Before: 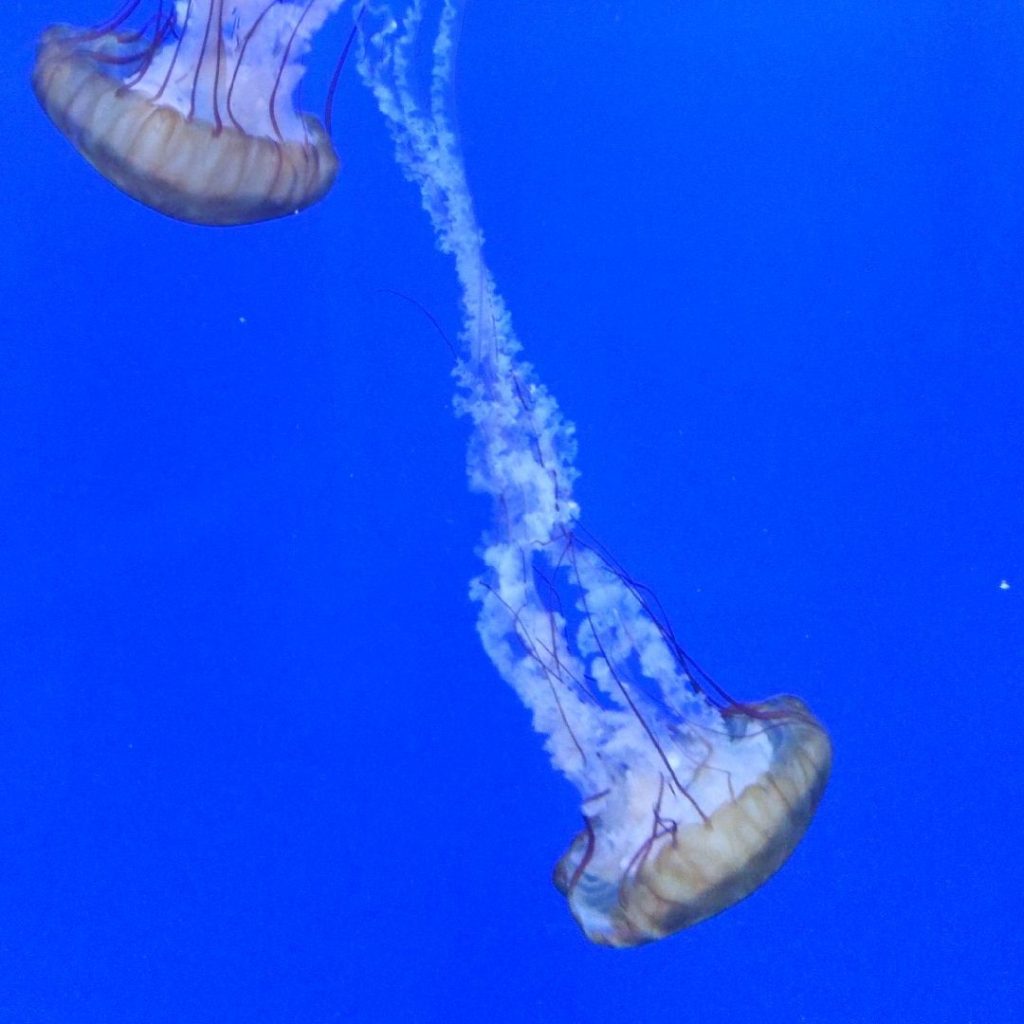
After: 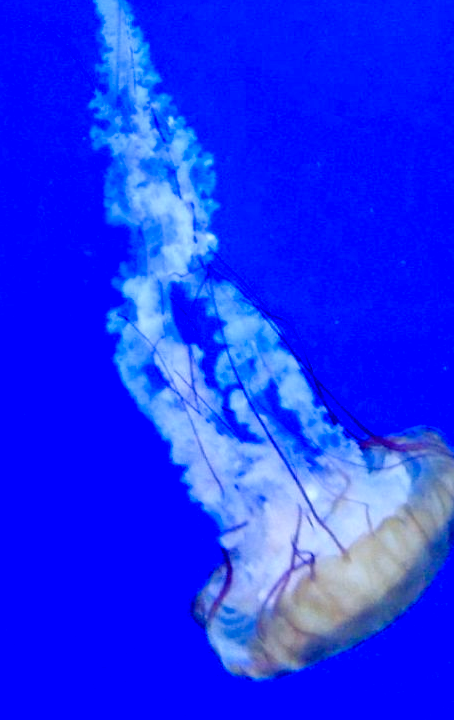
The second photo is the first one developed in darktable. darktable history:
color balance rgb: shadows lift › chroma 3%, shadows lift › hue 280.8°, power › hue 330°, highlights gain › chroma 3%, highlights gain › hue 75.6°, global offset › luminance -1%, perceptual saturation grading › global saturation 20%, perceptual saturation grading › highlights -25%, perceptual saturation grading › shadows 50%, global vibrance 20%
exposure: exposure 0.236 EV, compensate highlight preservation false
crop: left 35.432%, top 26.233%, right 20.145%, bottom 3.432%
white balance: red 0.976, blue 1.04
